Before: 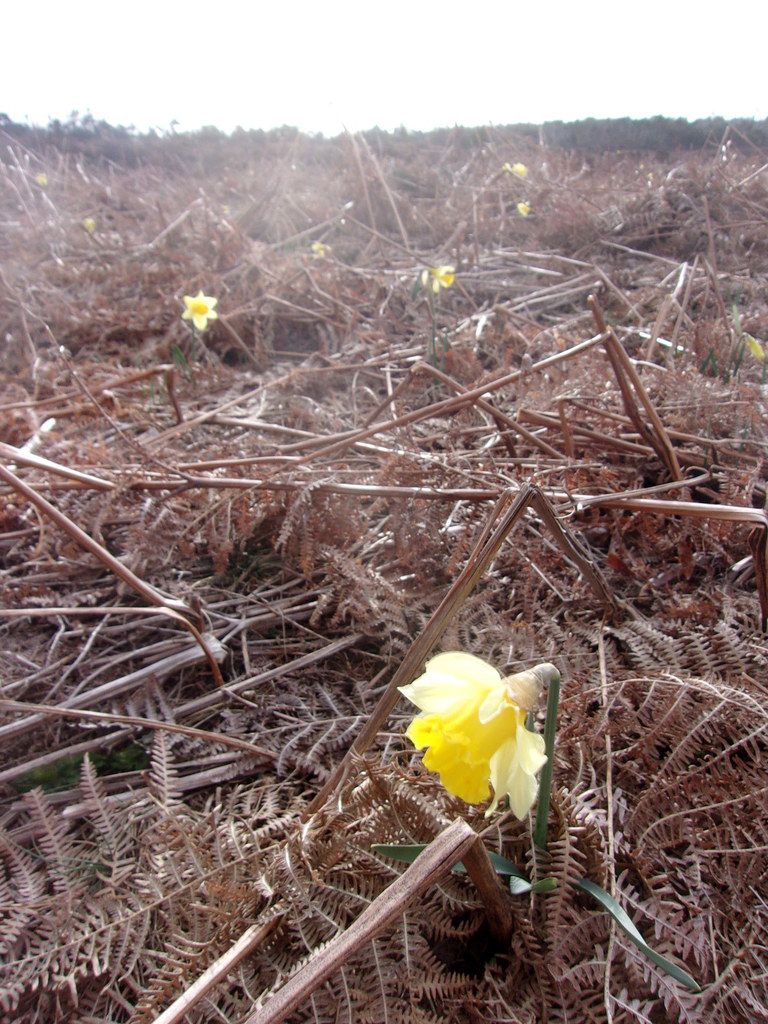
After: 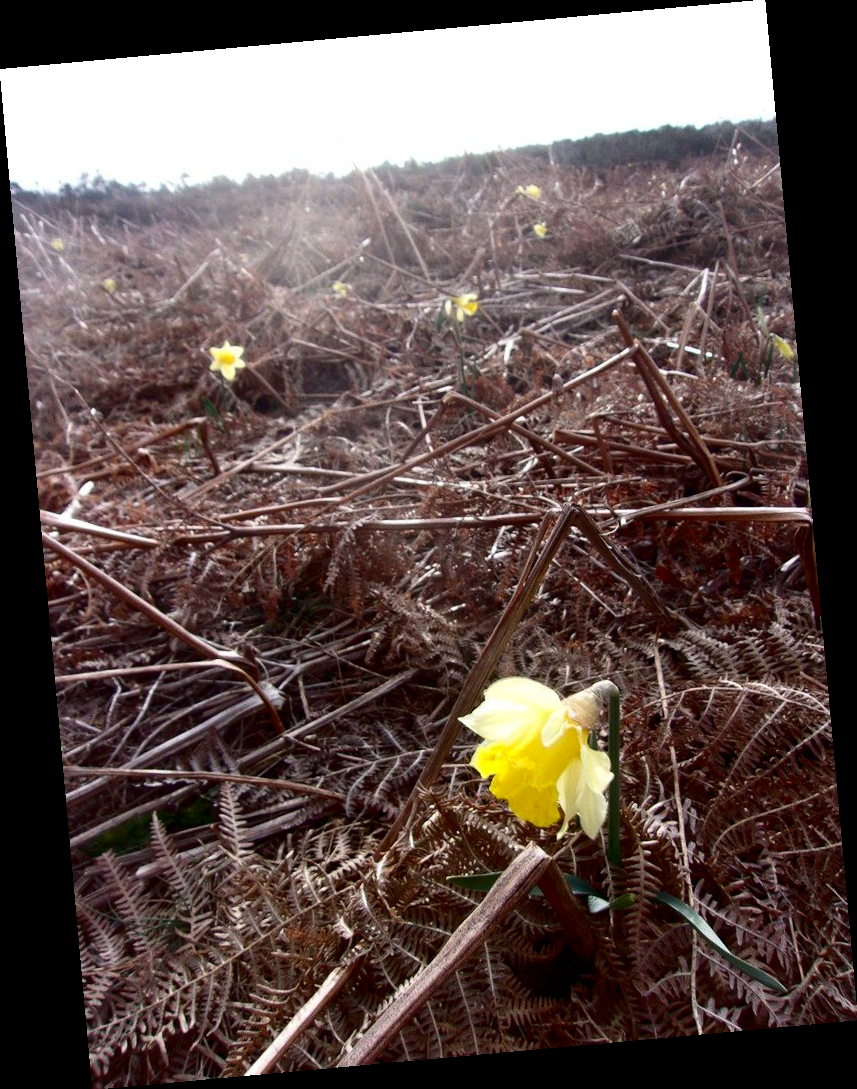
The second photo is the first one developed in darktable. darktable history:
contrast brightness saturation: contrast 0.19, brightness -0.24, saturation 0.11
rotate and perspective: rotation -5.2°, automatic cropping off
